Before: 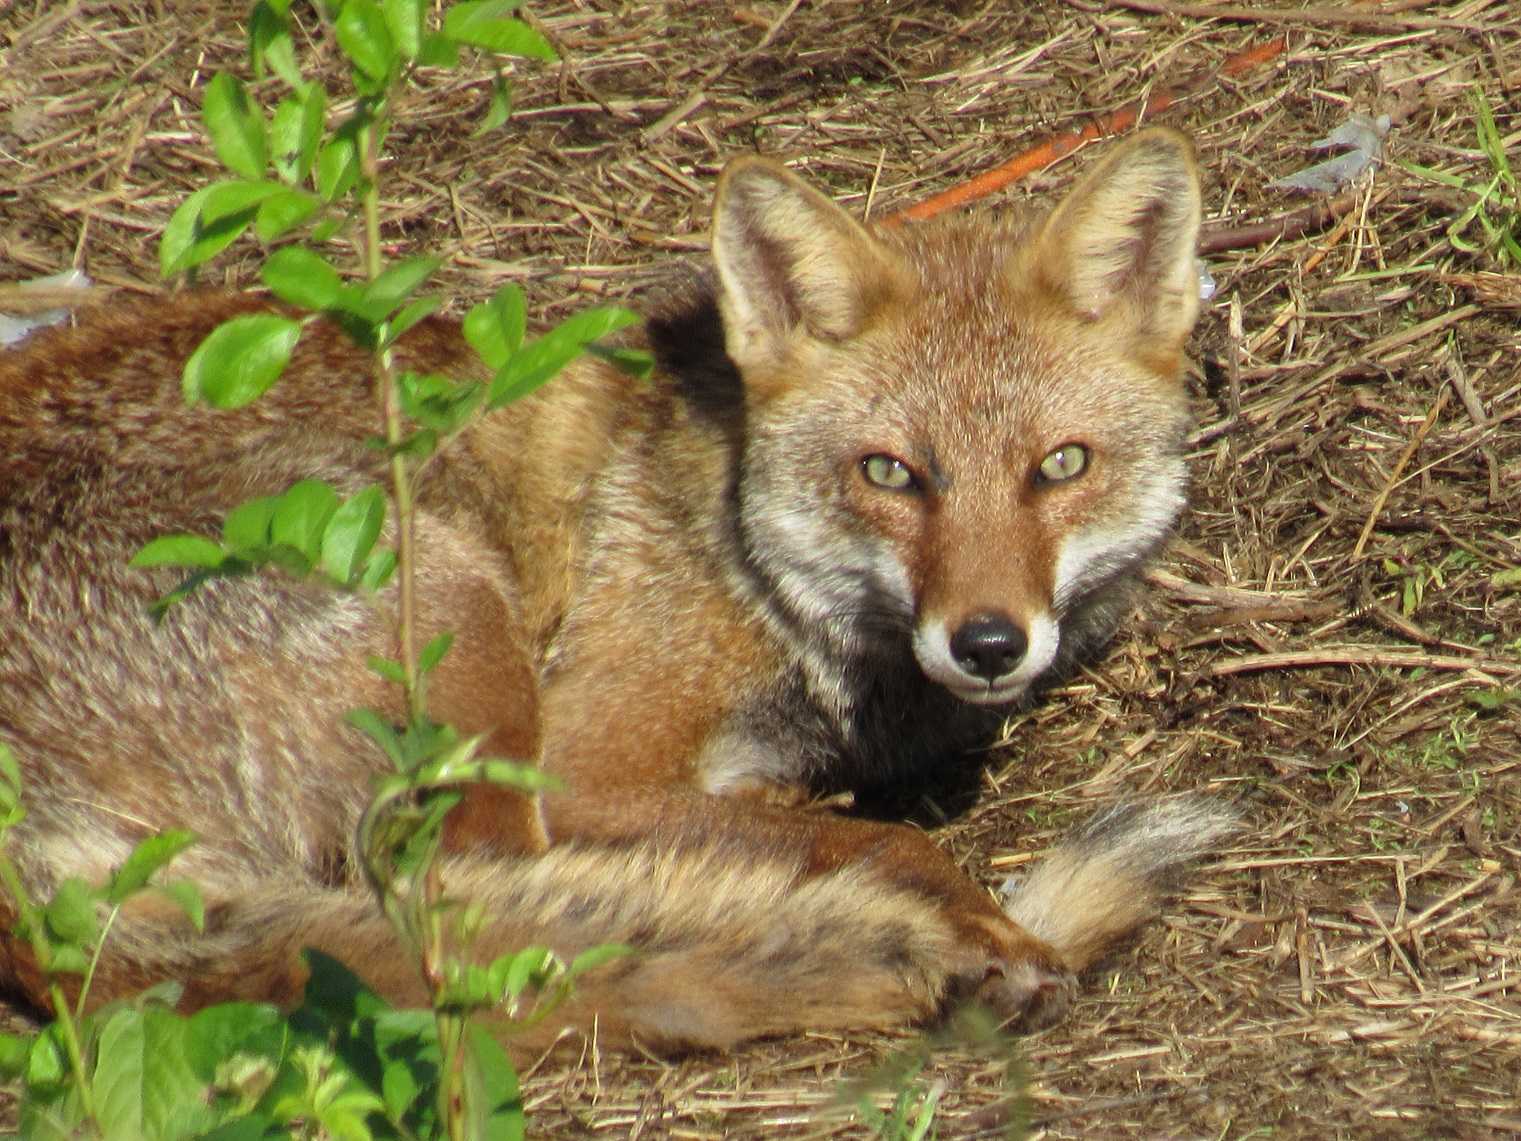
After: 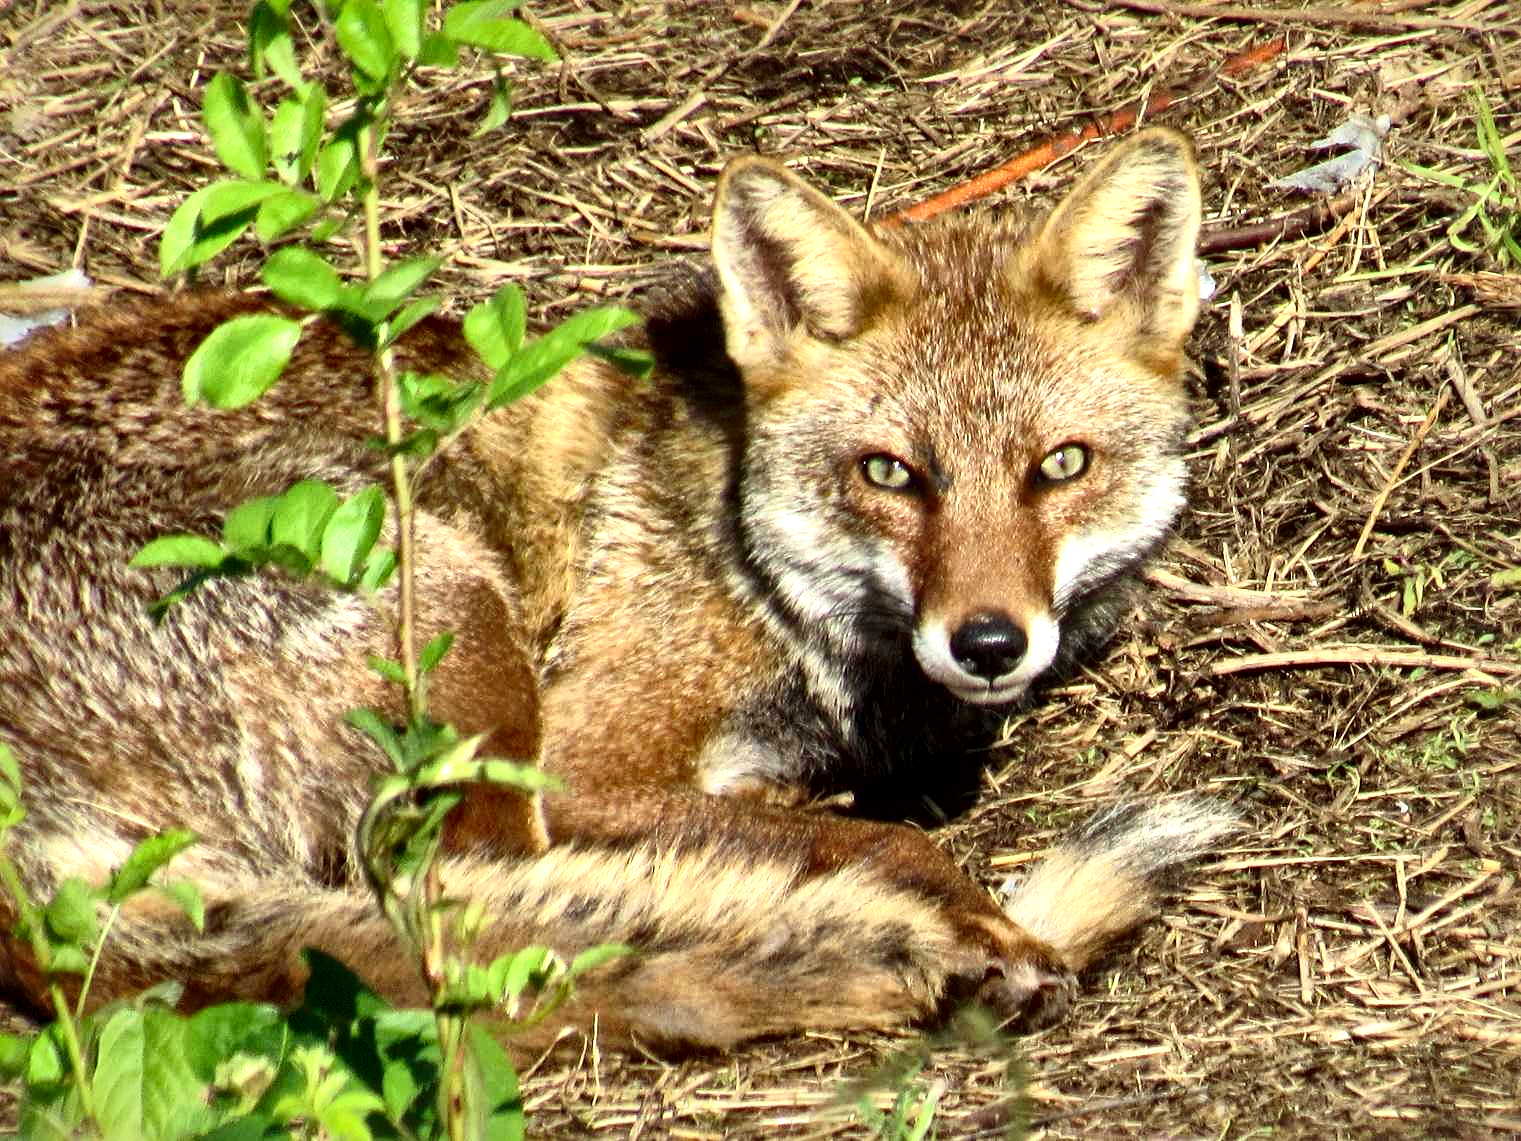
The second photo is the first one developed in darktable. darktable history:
shadows and highlights: shadows 10.64, white point adjustment 1.03, highlights -39.93
contrast brightness saturation: contrast 0.201, brightness 0.14, saturation 0.141
local contrast: mode bilateral grid, contrast 43, coarseness 70, detail 214%, midtone range 0.2
exposure: compensate exposure bias true, compensate highlight preservation false
haze removal: compatibility mode true, adaptive false
